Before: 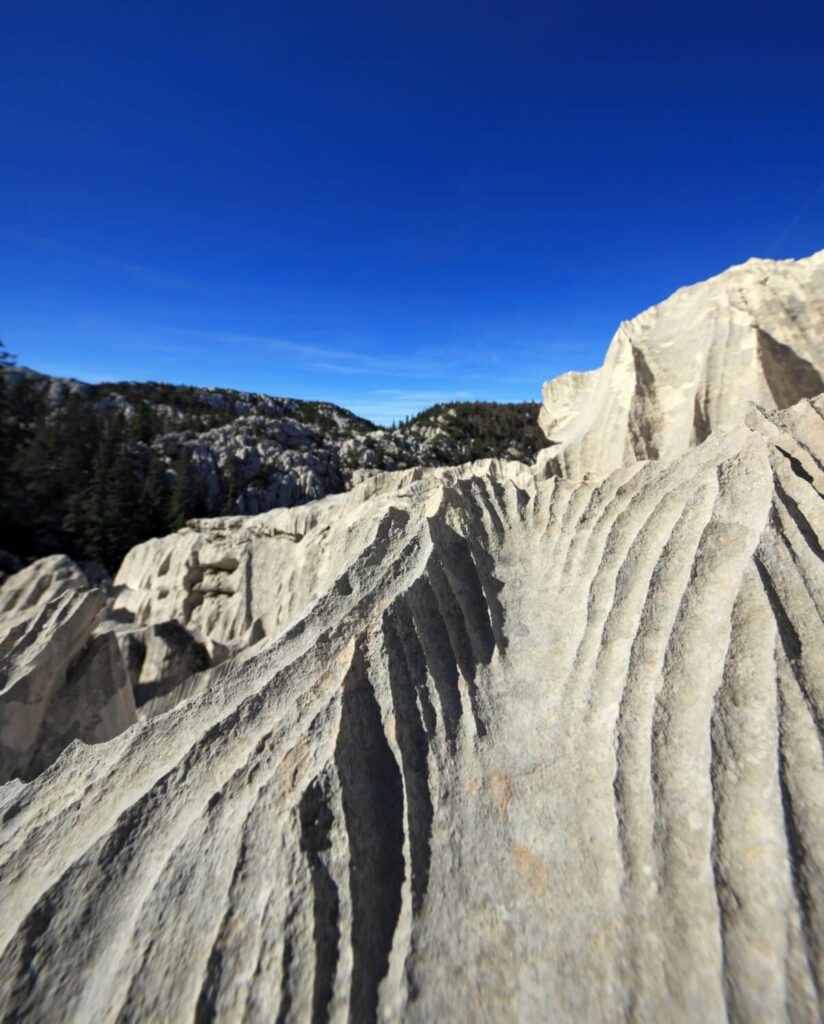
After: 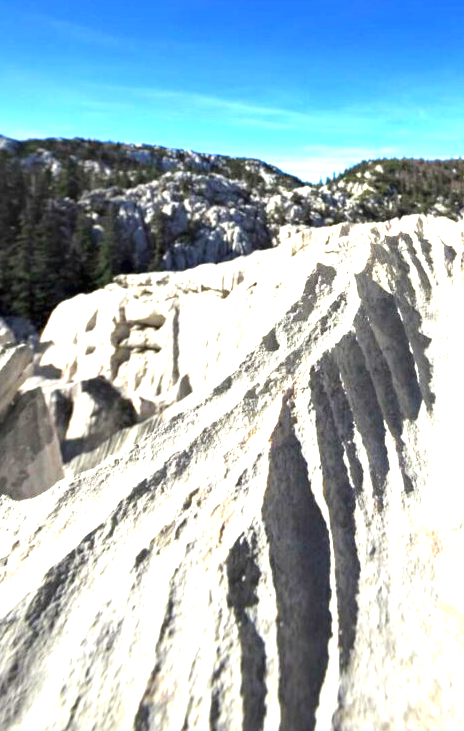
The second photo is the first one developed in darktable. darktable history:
exposure: black level correction 0, exposure 1.7 EV, compensate exposure bias true, compensate highlight preservation false
crop: left 8.966%, top 23.852%, right 34.699%, bottom 4.703%
